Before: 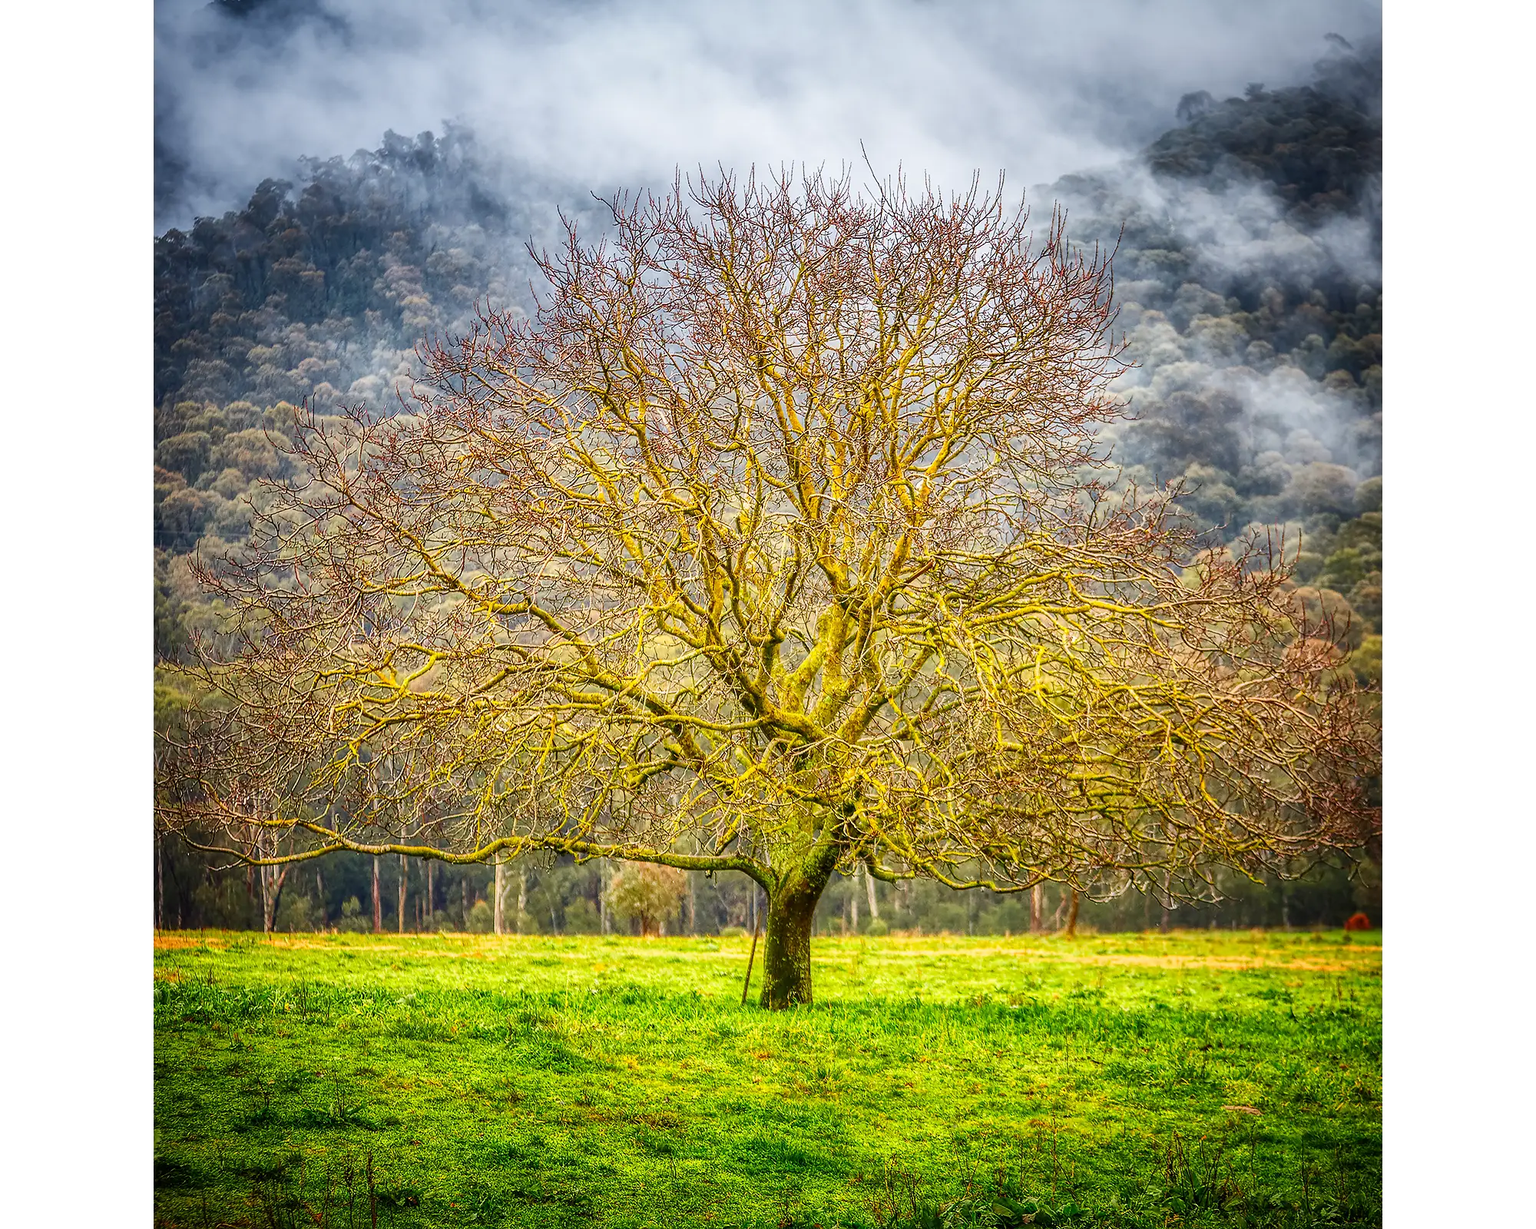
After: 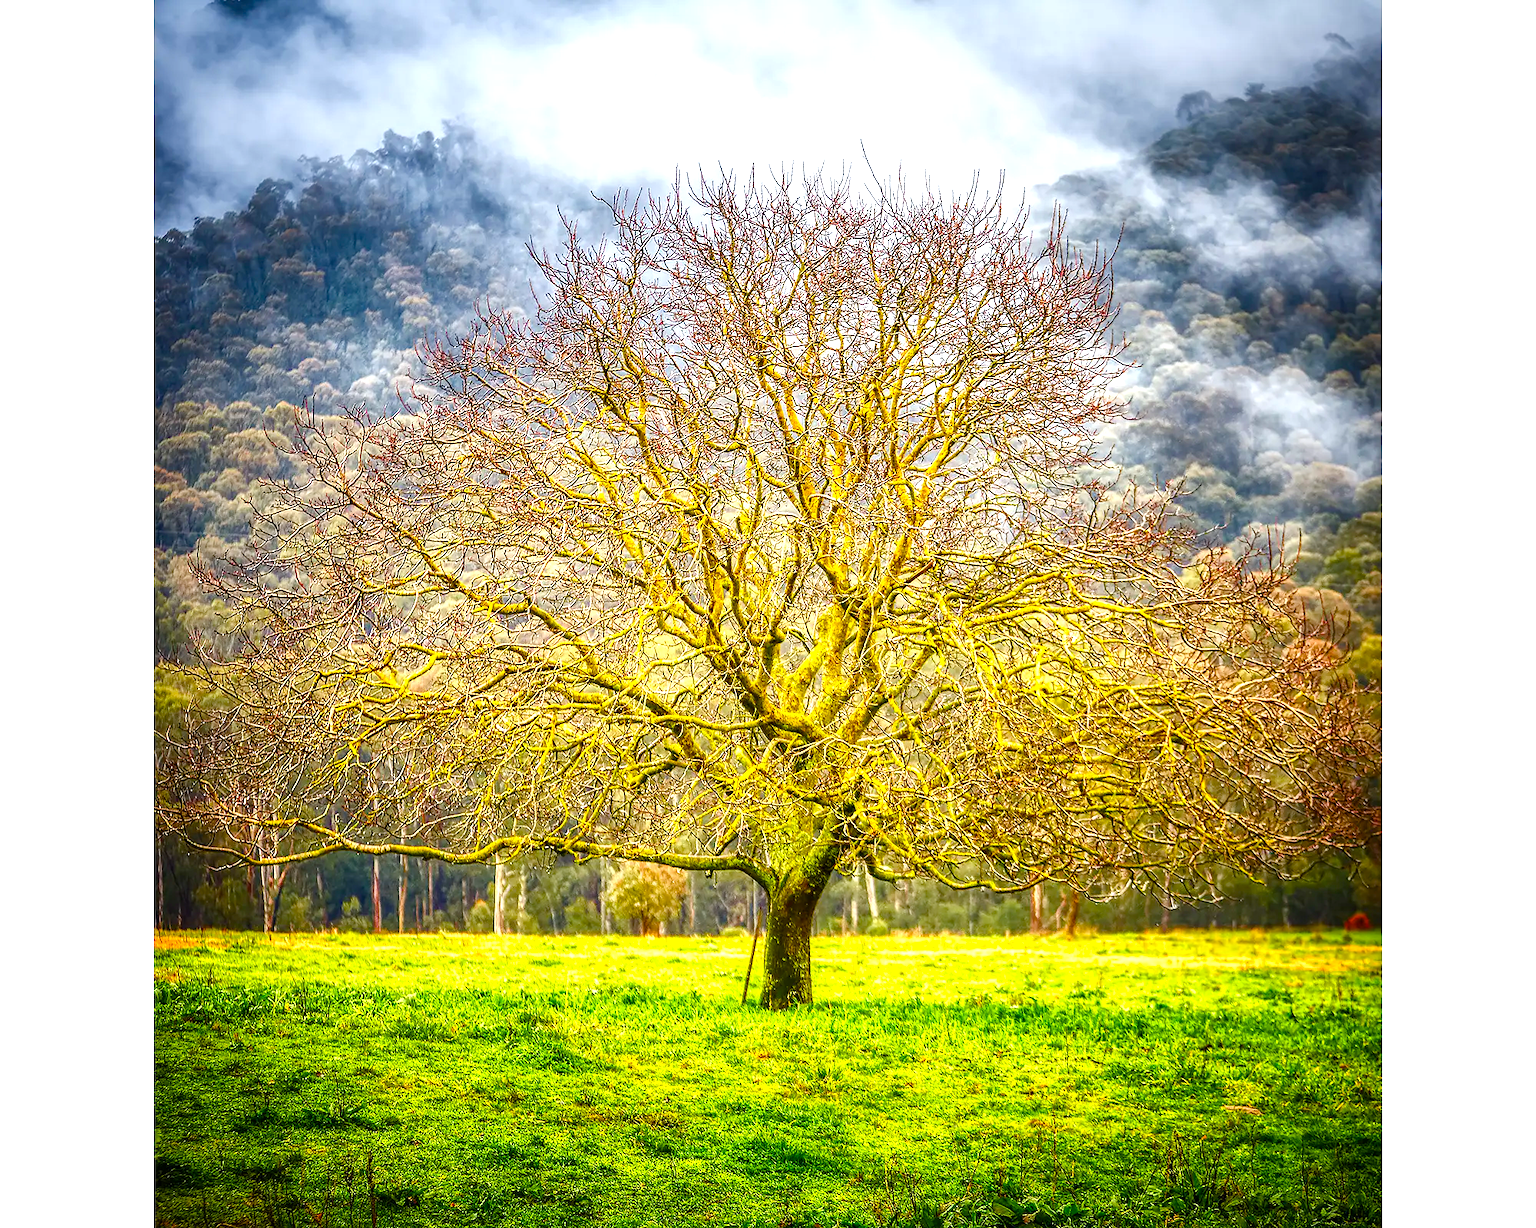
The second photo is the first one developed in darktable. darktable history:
color balance rgb: perceptual saturation grading › global saturation 45.987%, perceptual saturation grading › highlights -50.166%, perceptual saturation grading › shadows 31.142%, perceptual brilliance grading › global brilliance 20.048%
